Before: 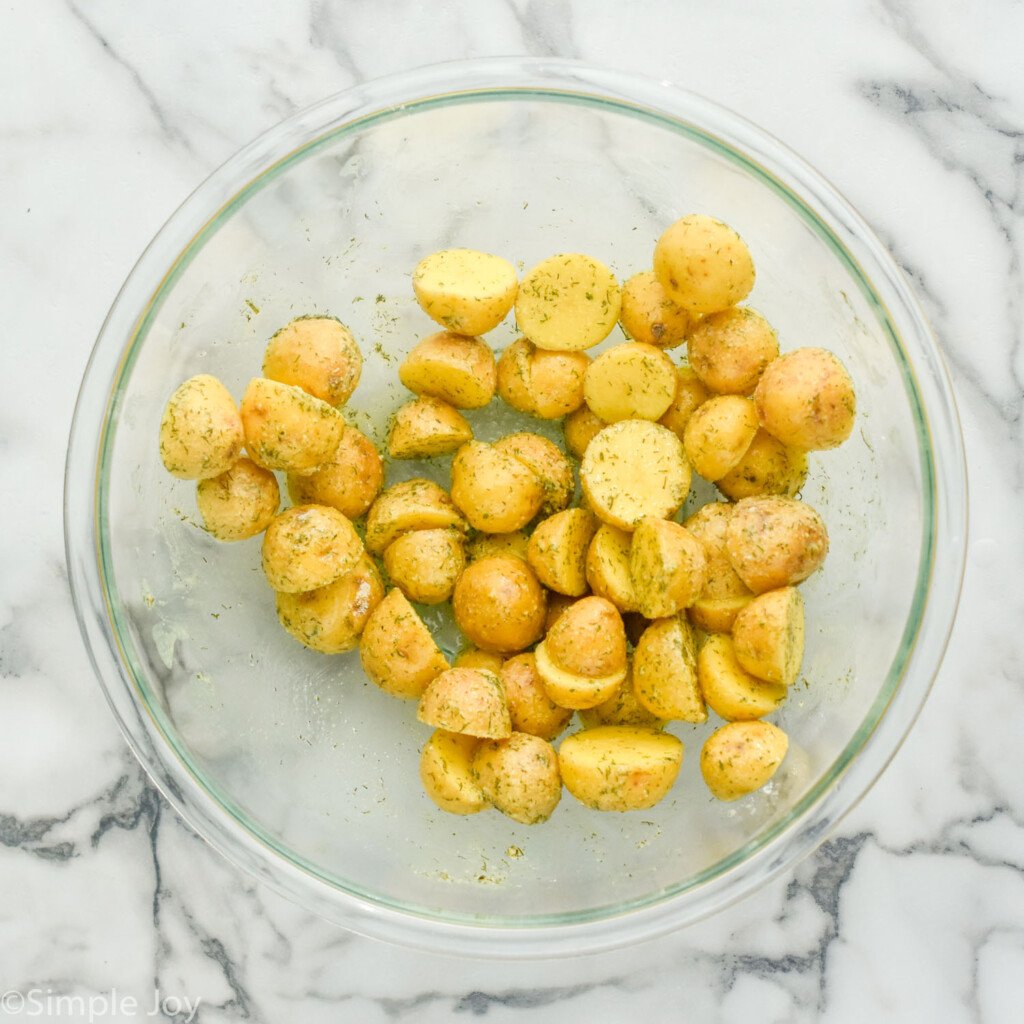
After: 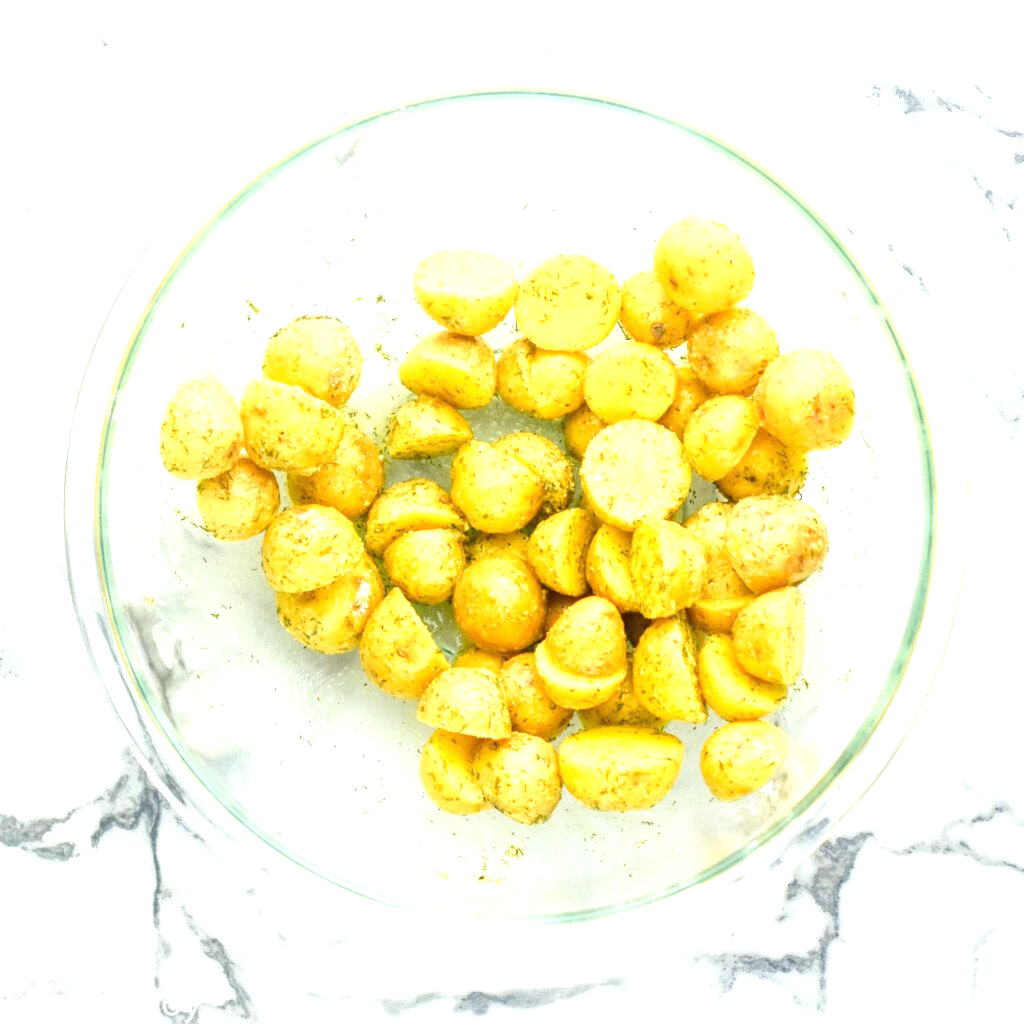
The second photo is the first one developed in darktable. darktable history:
exposure: exposure 1 EV, compensate highlight preservation false
white balance: red 0.982, blue 1.018
